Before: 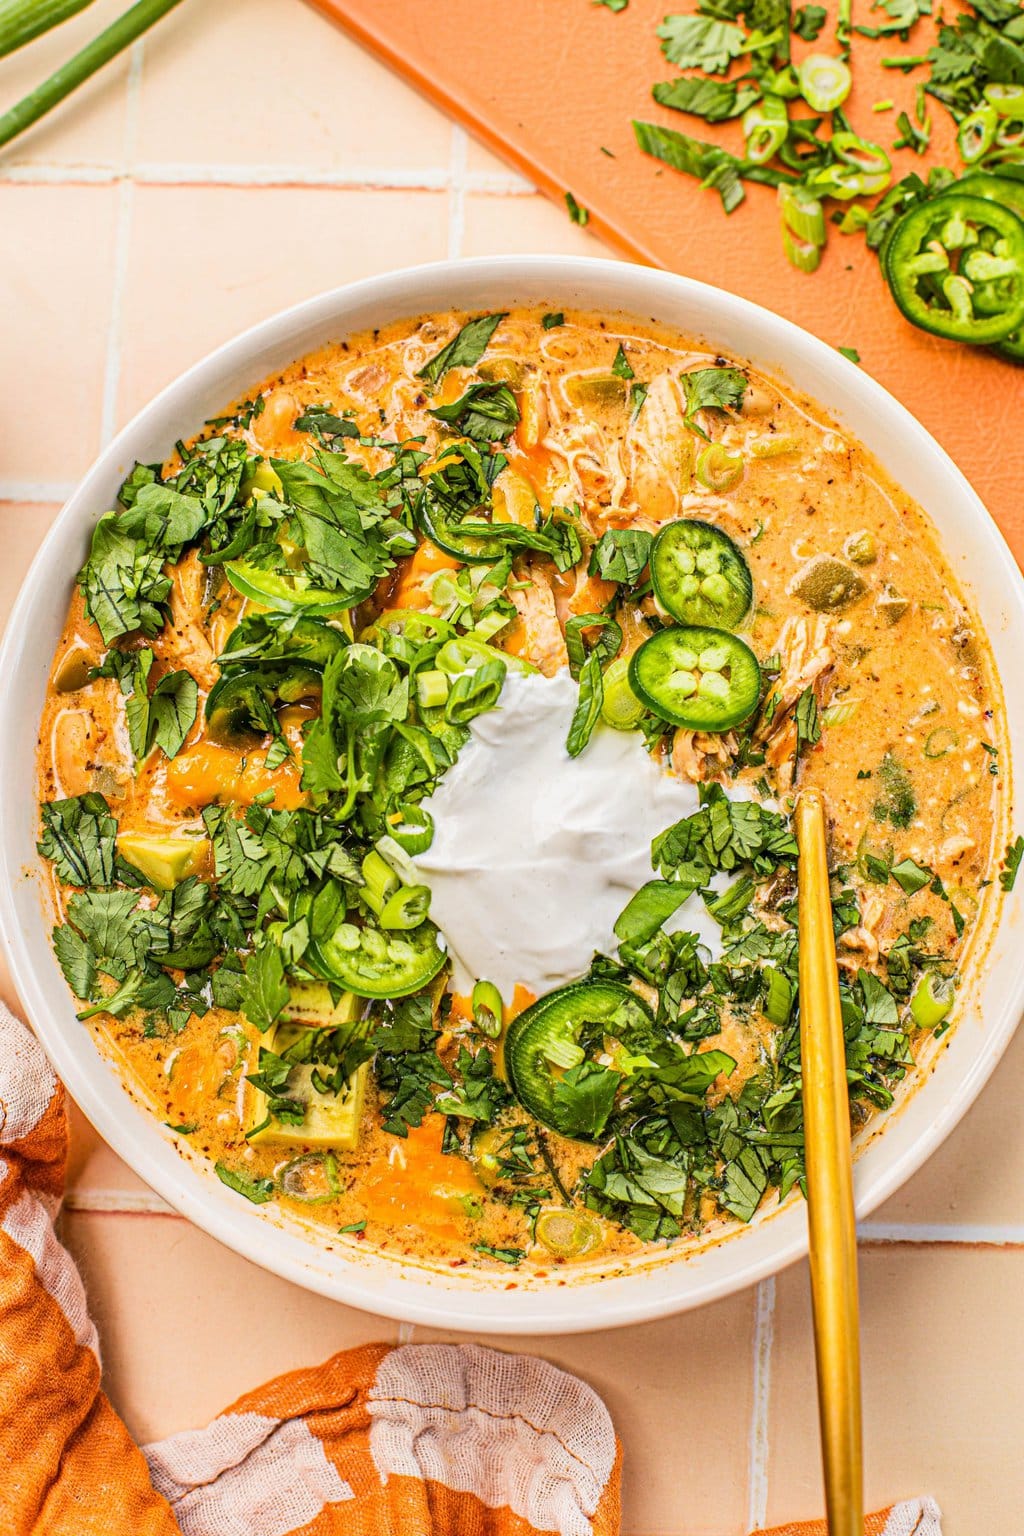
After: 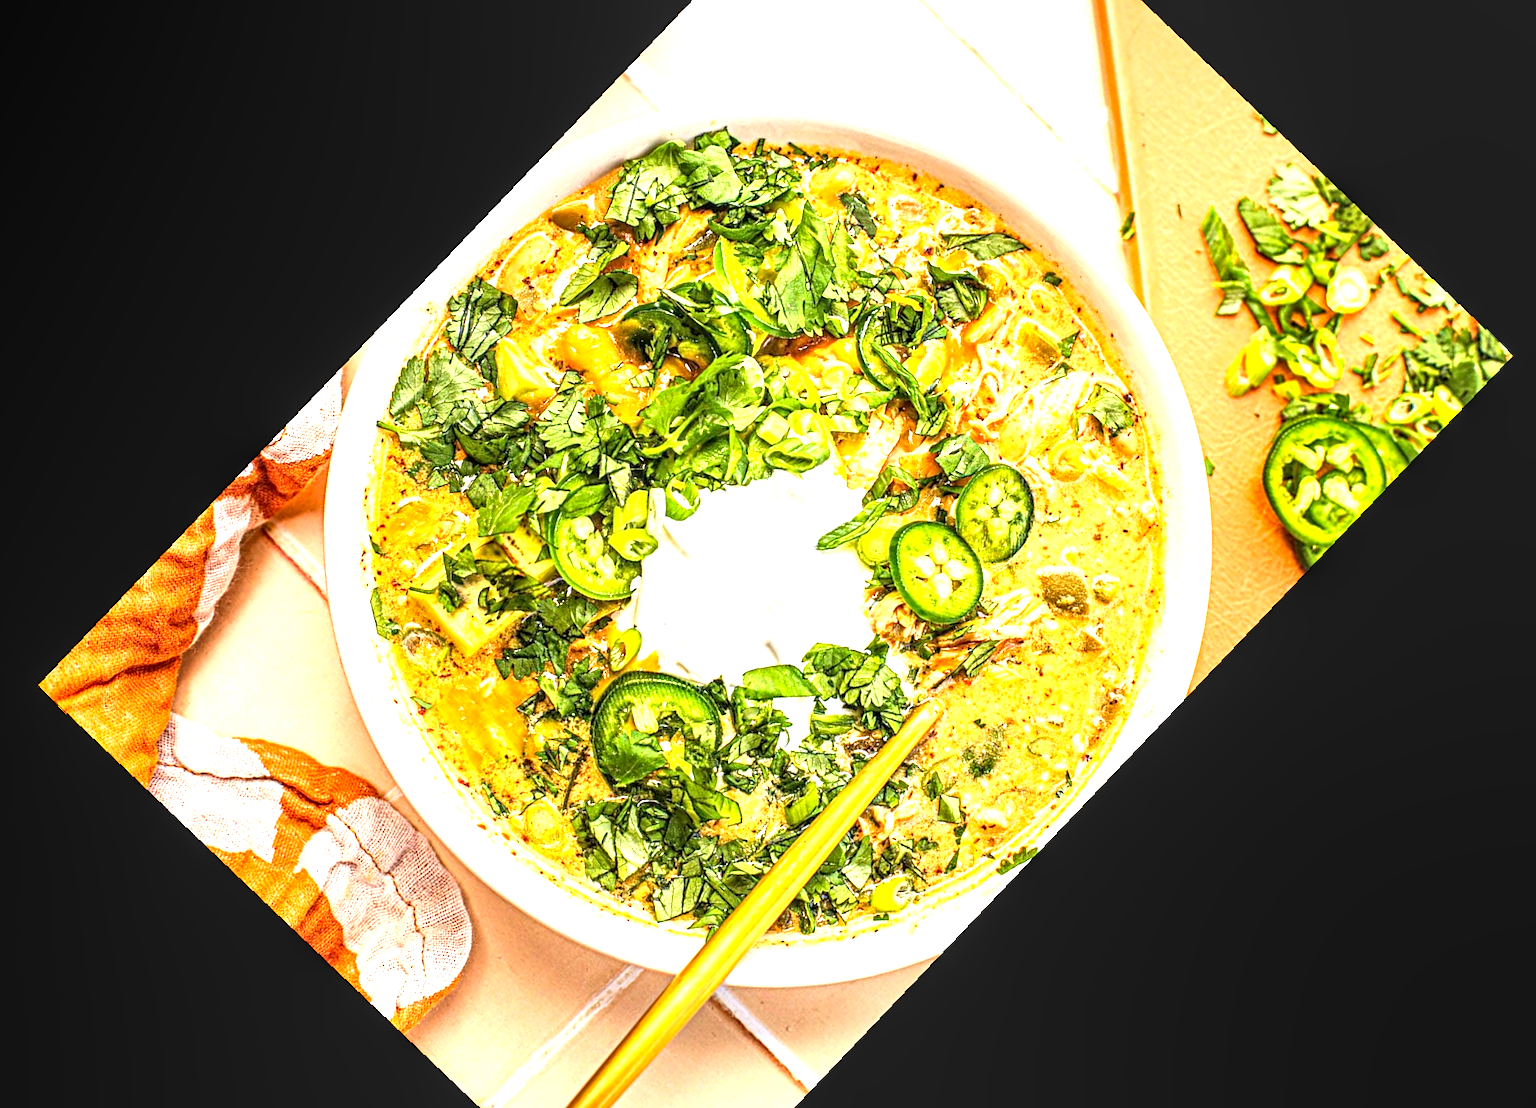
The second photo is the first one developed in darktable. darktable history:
sharpen: amount 0.2
local contrast: detail 130%
exposure: black level correction 0, exposure 1.379 EV, compensate exposure bias true, compensate highlight preservation false
crop and rotate: angle -46.26°, top 16.234%, right 0.912%, bottom 11.704%
rotate and perspective: rotation -2.56°, automatic cropping off
